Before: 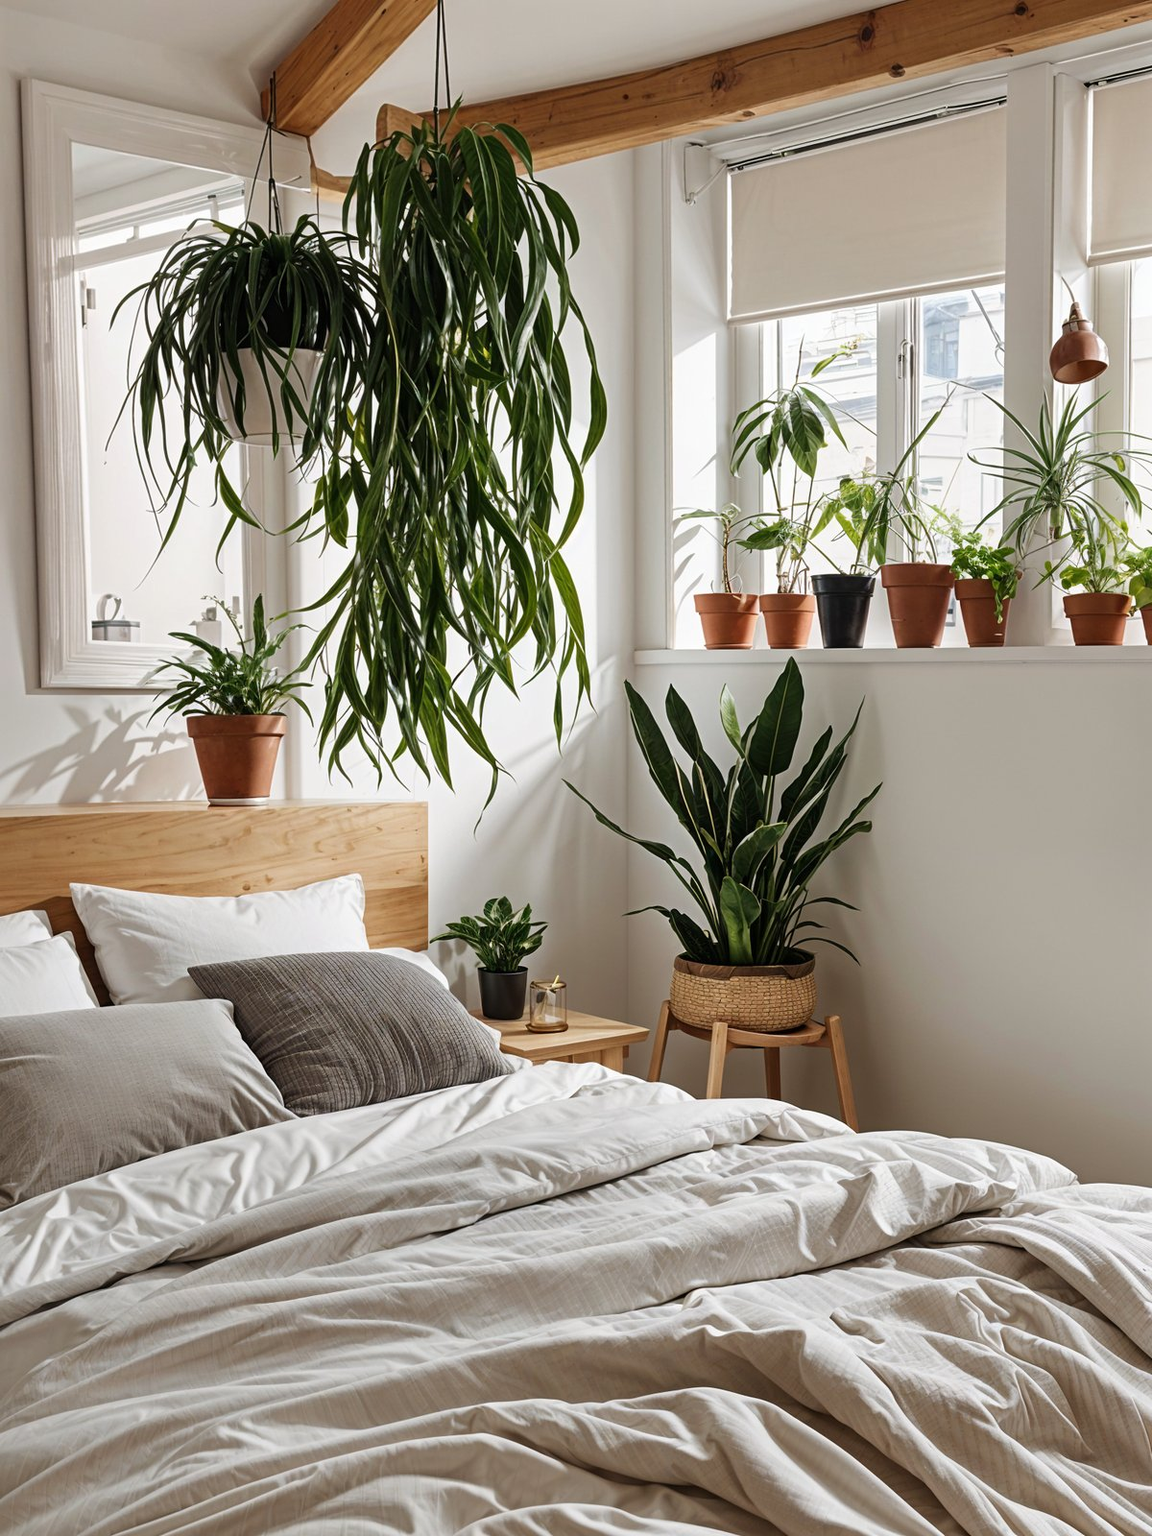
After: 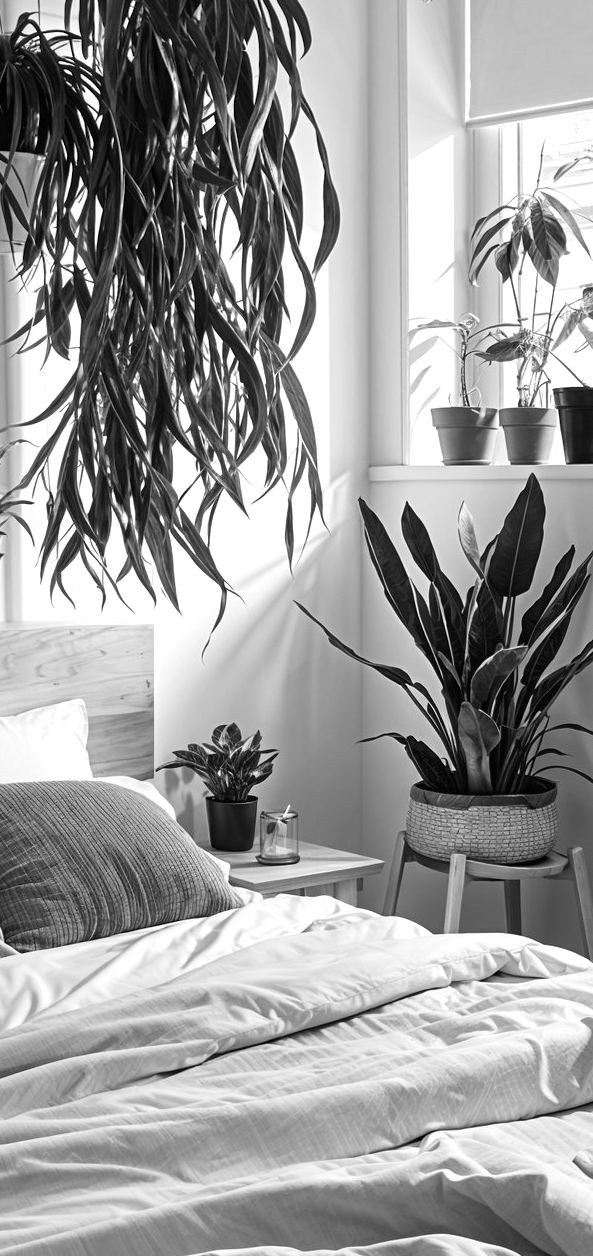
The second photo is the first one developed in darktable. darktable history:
exposure: exposure 0.207 EV, compensate highlight preservation false
crop and rotate: angle 0.02°, left 24.353%, top 13.219%, right 26.156%, bottom 8.224%
shadows and highlights: shadows -12.5, white point adjustment 4, highlights 28.33
monochrome: a 32, b 64, size 2.3
